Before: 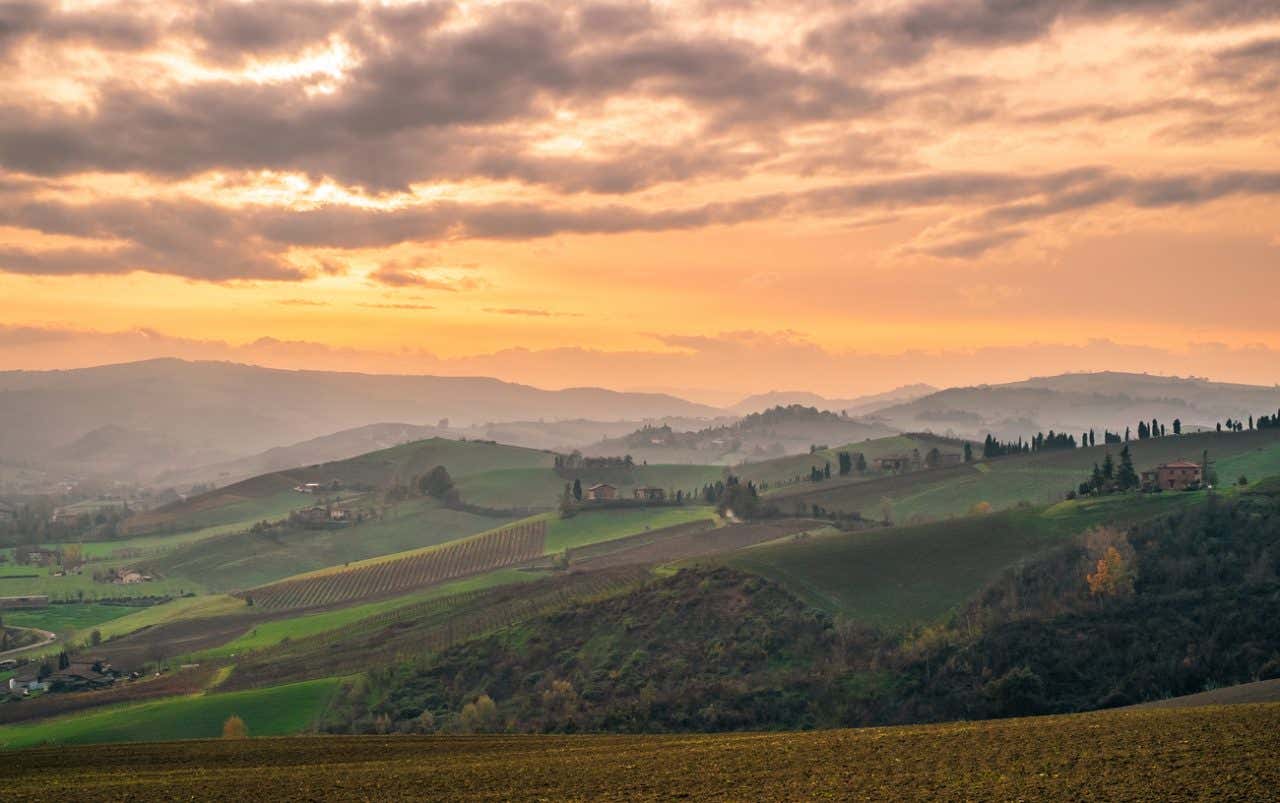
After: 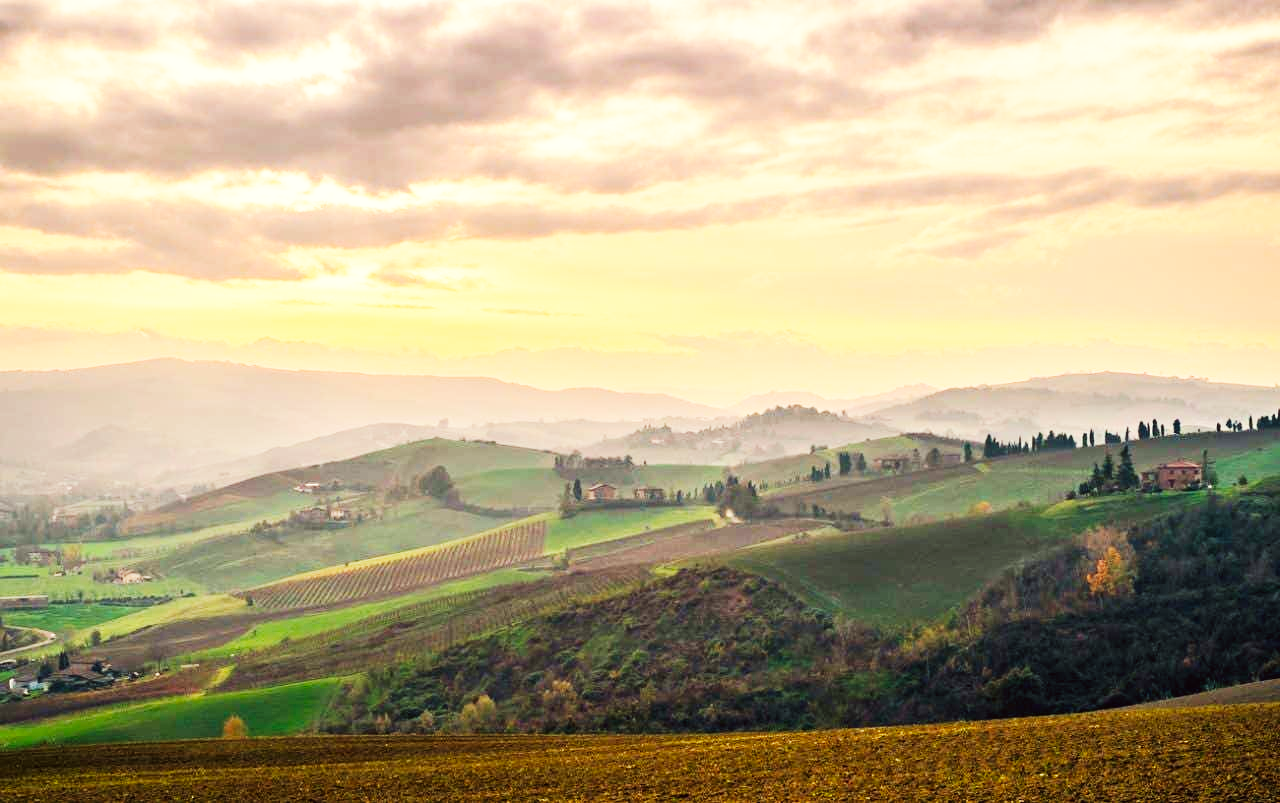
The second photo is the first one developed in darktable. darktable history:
color correction: highlights a* -1.03, highlights b* 4.44, shadows a* 3.62
velvia: strength 14.89%
base curve: curves: ch0 [(0, 0) (0.007, 0.004) (0.027, 0.03) (0.046, 0.07) (0.207, 0.54) (0.442, 0.872) (0.673, 0.972) (1, 1)], preserve colors none
